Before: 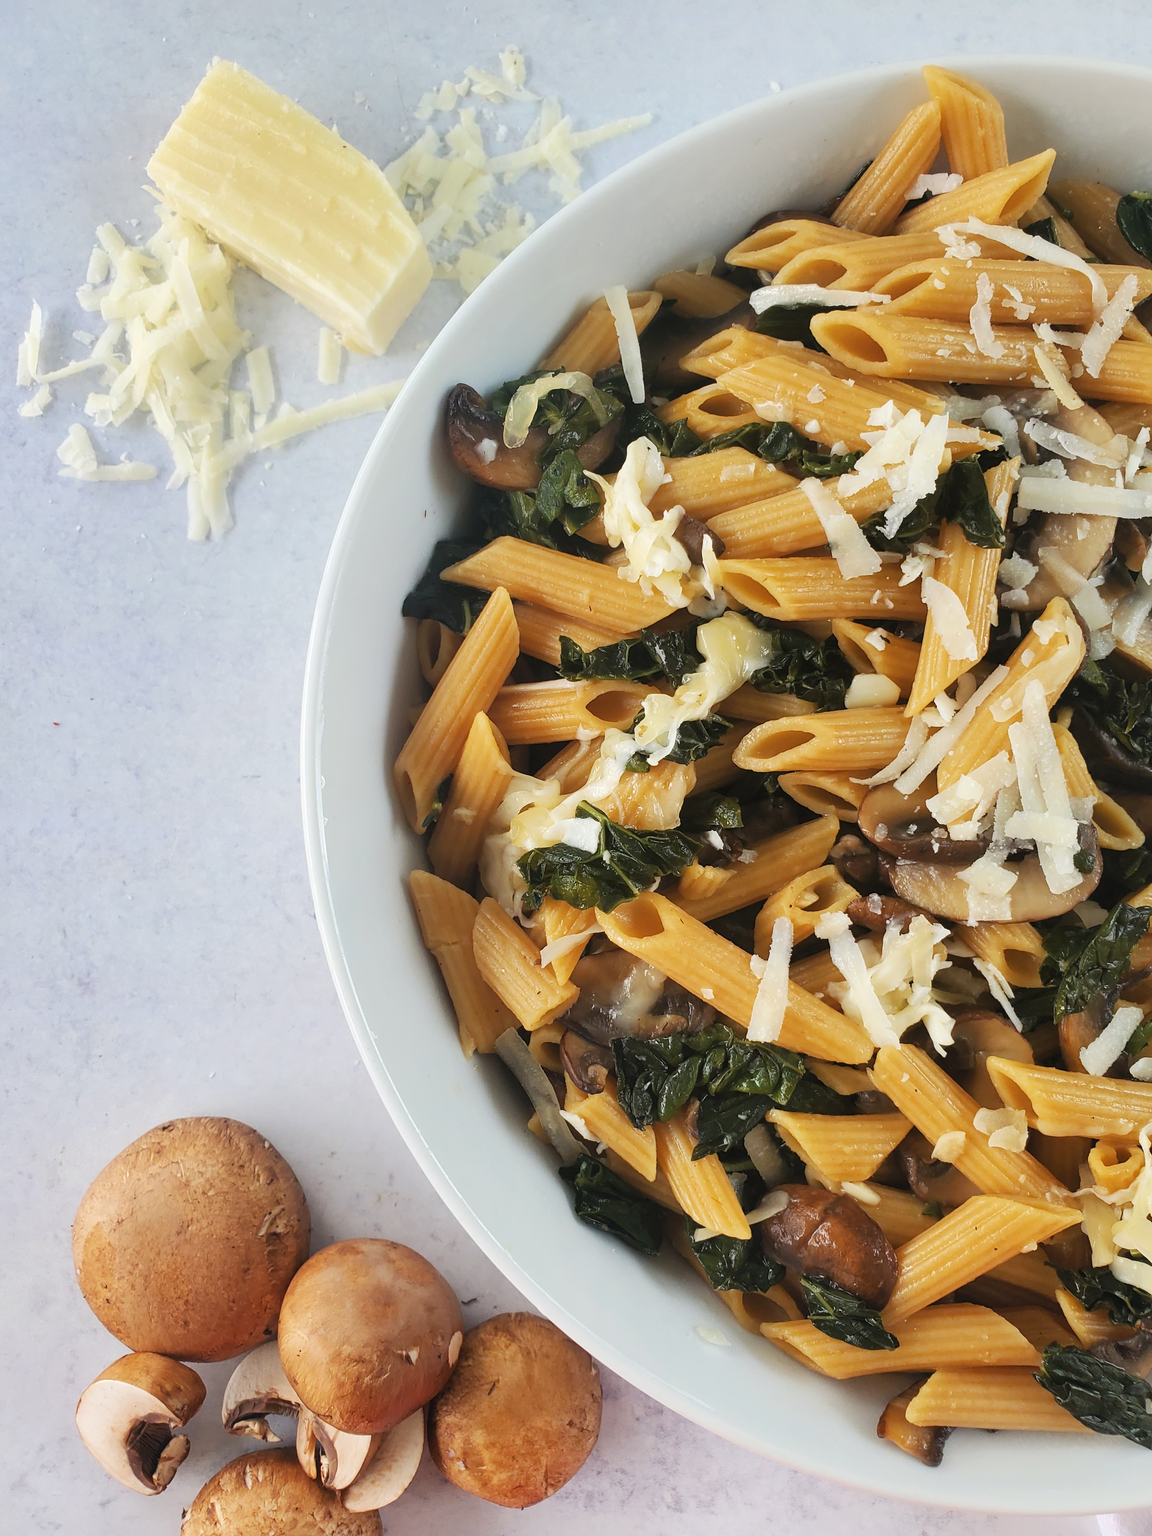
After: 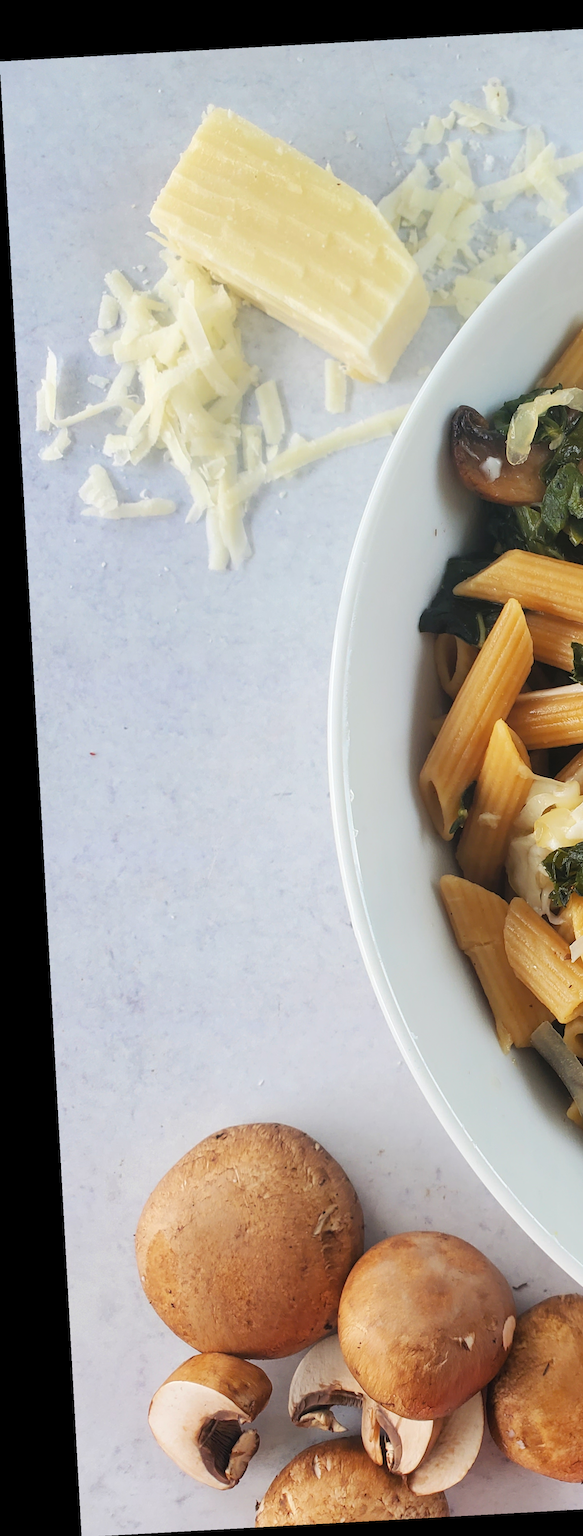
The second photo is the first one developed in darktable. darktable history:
crop and rotate: left 0%, top 0%, right 50.845%
rotate and perspective: rotation -3.18°, automatic cropping off
